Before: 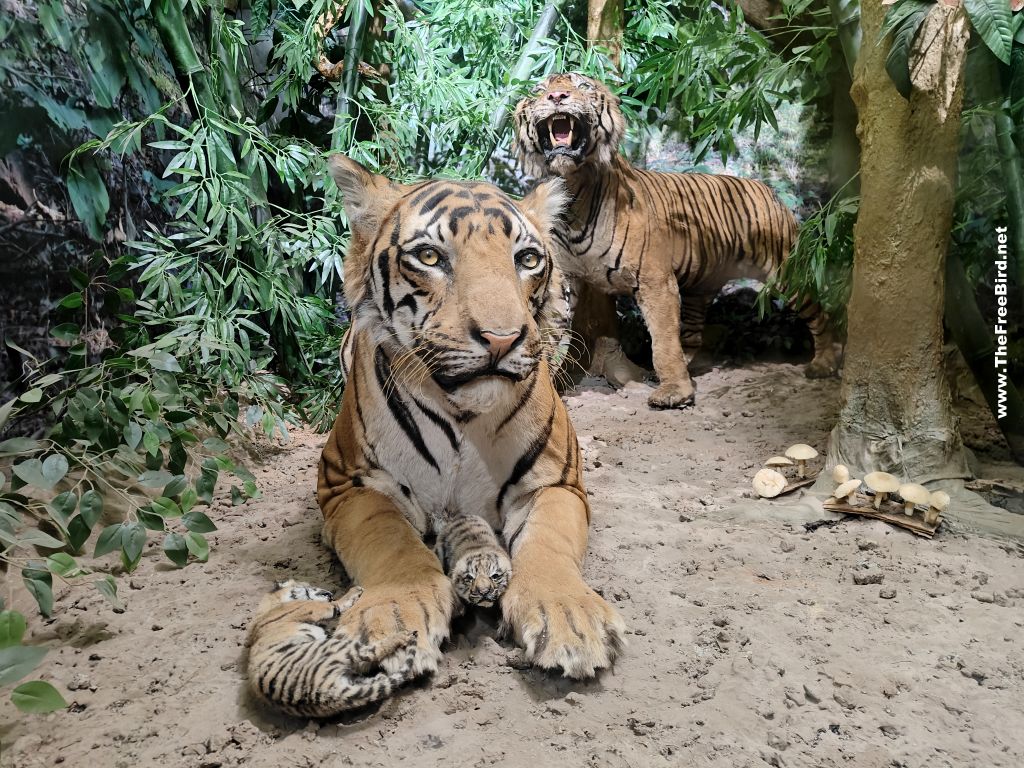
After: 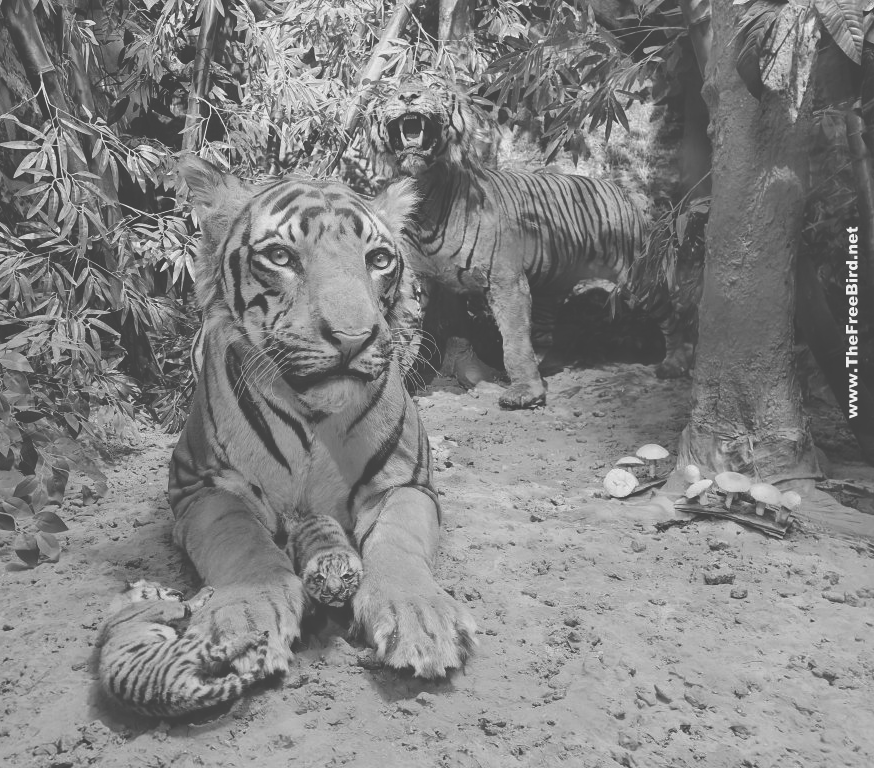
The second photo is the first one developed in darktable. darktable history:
crop and rotate: left 14.584%
monochrome: a 30.25, b 92.03
exposure: black level correction -0.062, exposure -0.05 EV, compensate highlight preservation false
